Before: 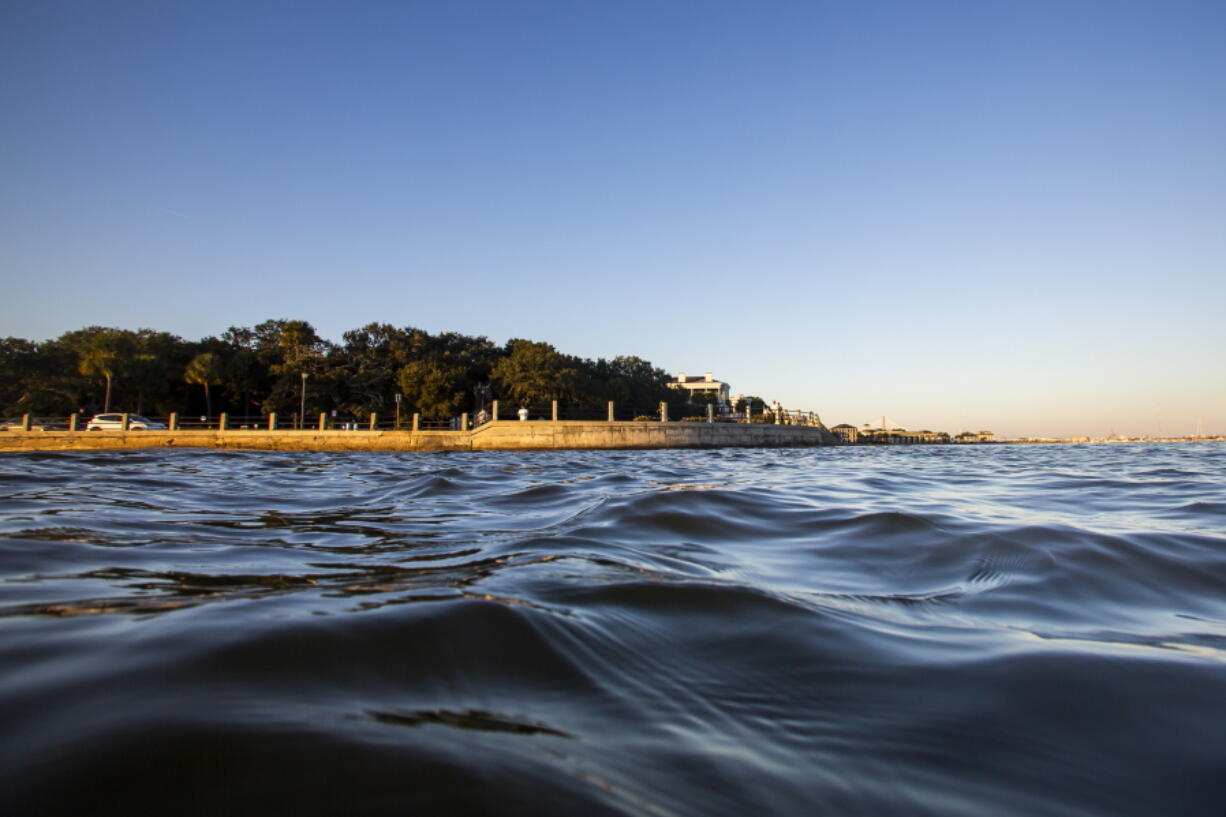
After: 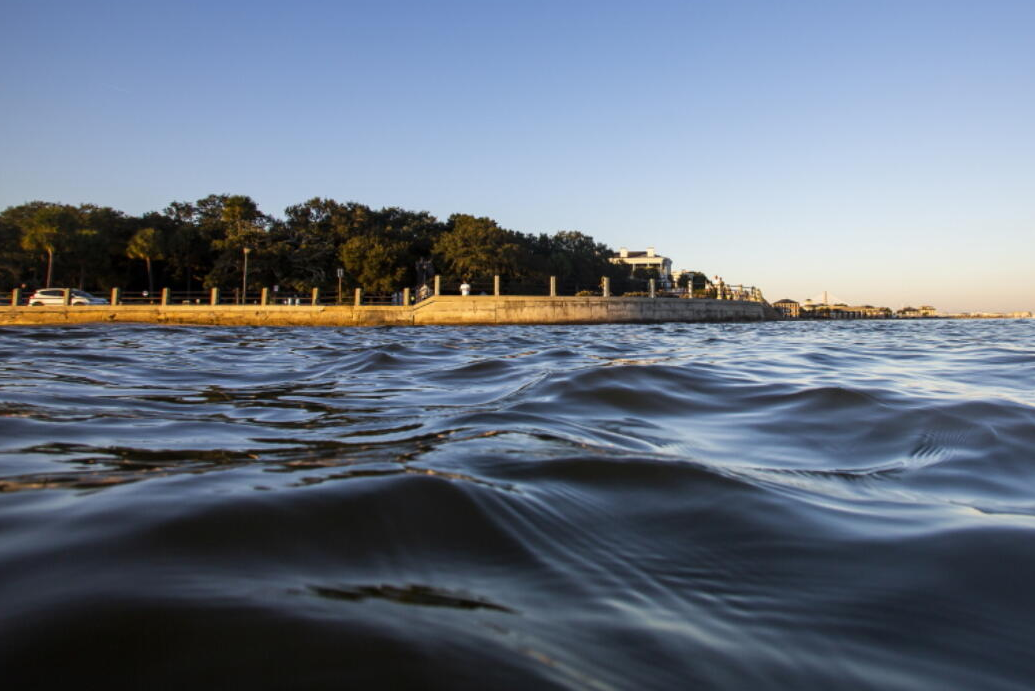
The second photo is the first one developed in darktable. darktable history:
crop and rotate: left 4.803%, top 15.395%, right 10.707%
